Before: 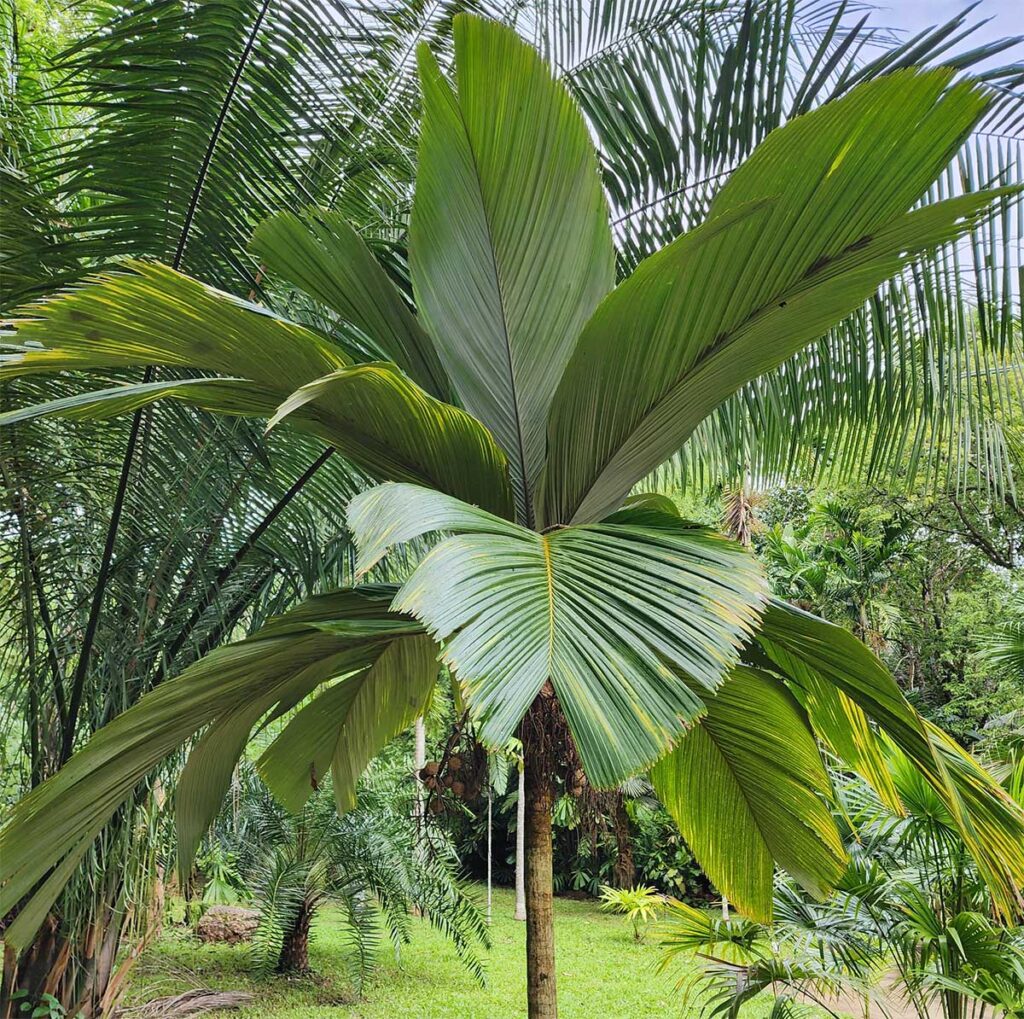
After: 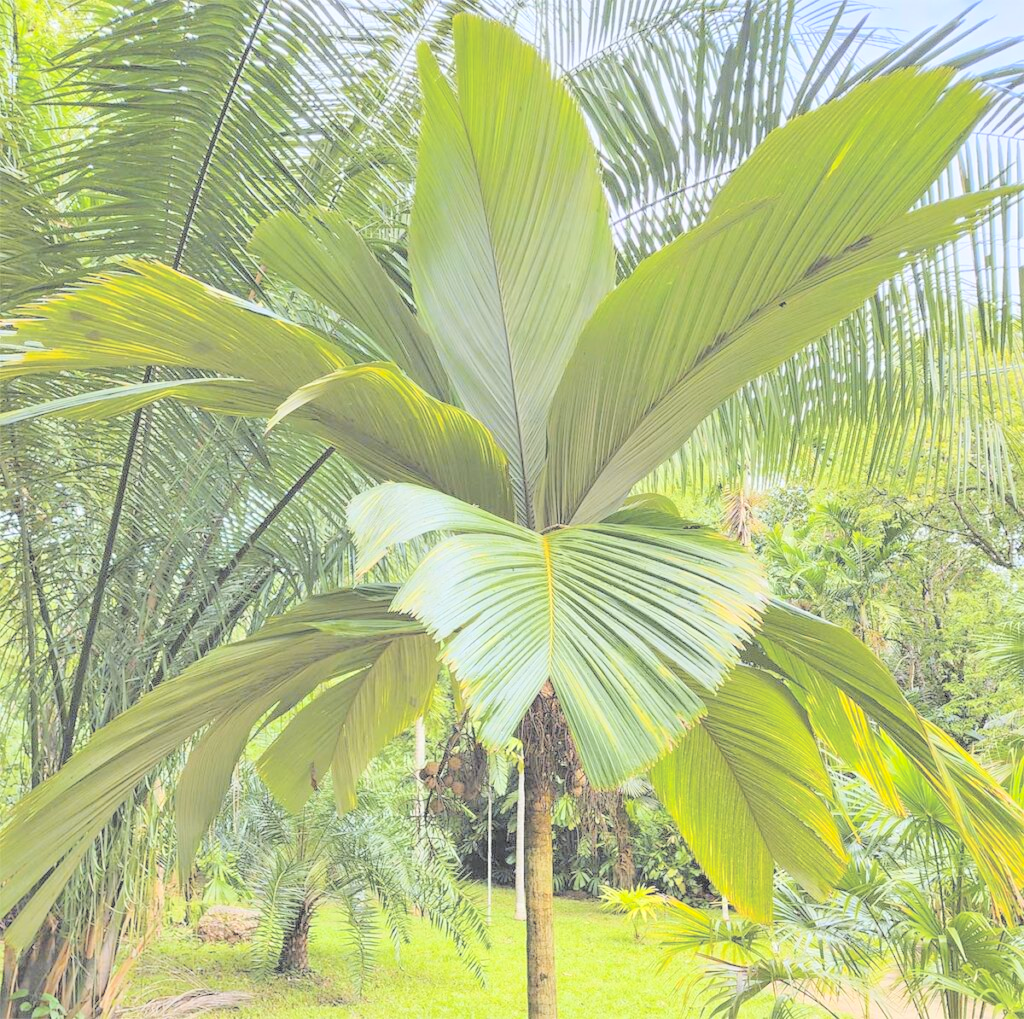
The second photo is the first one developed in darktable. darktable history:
color contrast: green-magenta contrast 0.85, blue-yellow contrast 1.25, unbound 0
contrast brightness saturation: brightness 1
